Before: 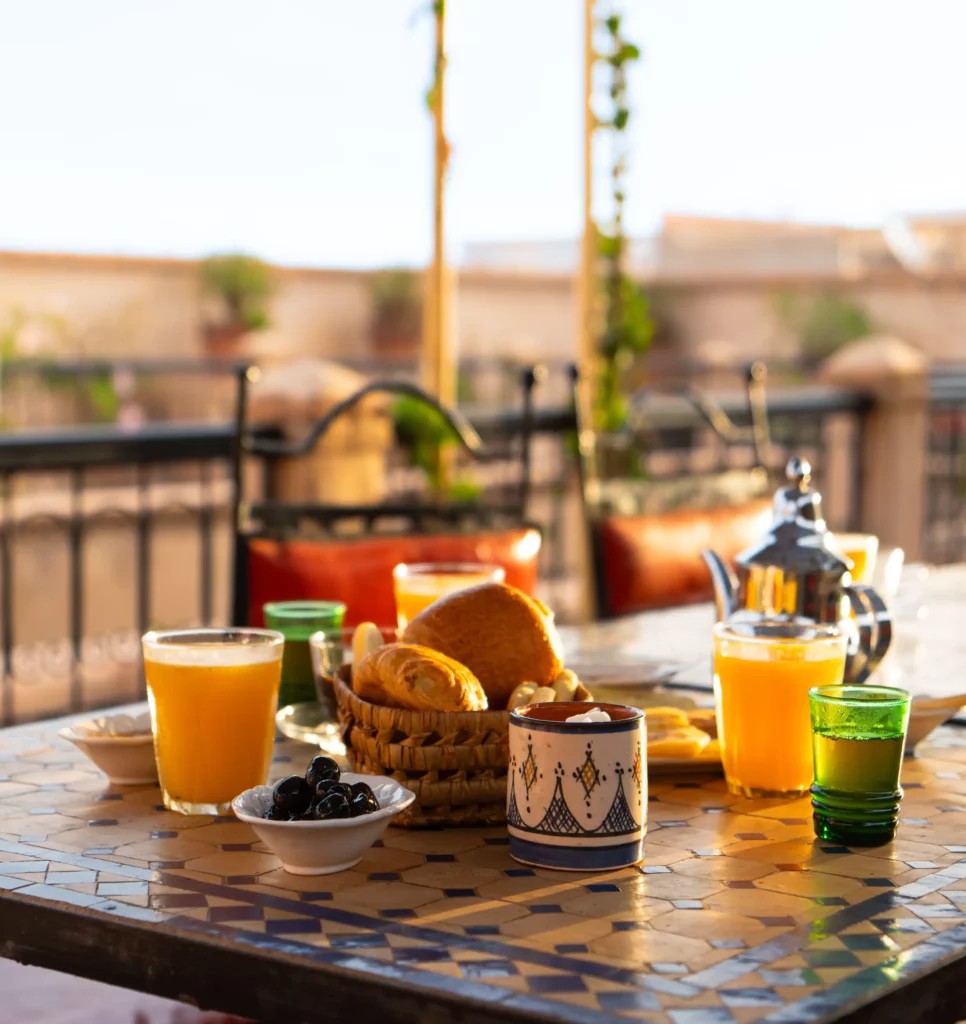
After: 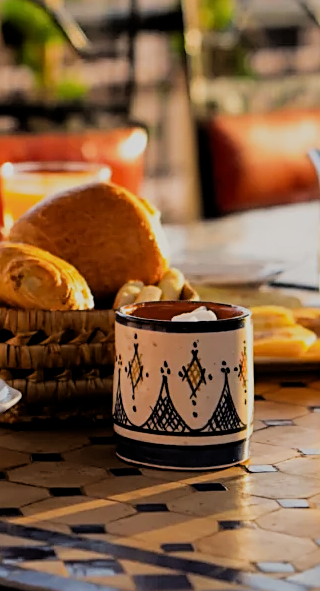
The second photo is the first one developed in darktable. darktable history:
sharpen: on, module defaults
crop: left 40.878%, top 39.176%, right 25.993%, bottom 3.081%
filmic rgb: black relative exposure -4.14 EV, white relative exposure 5.1 EV, hardness 2.11, contrast 1.165
